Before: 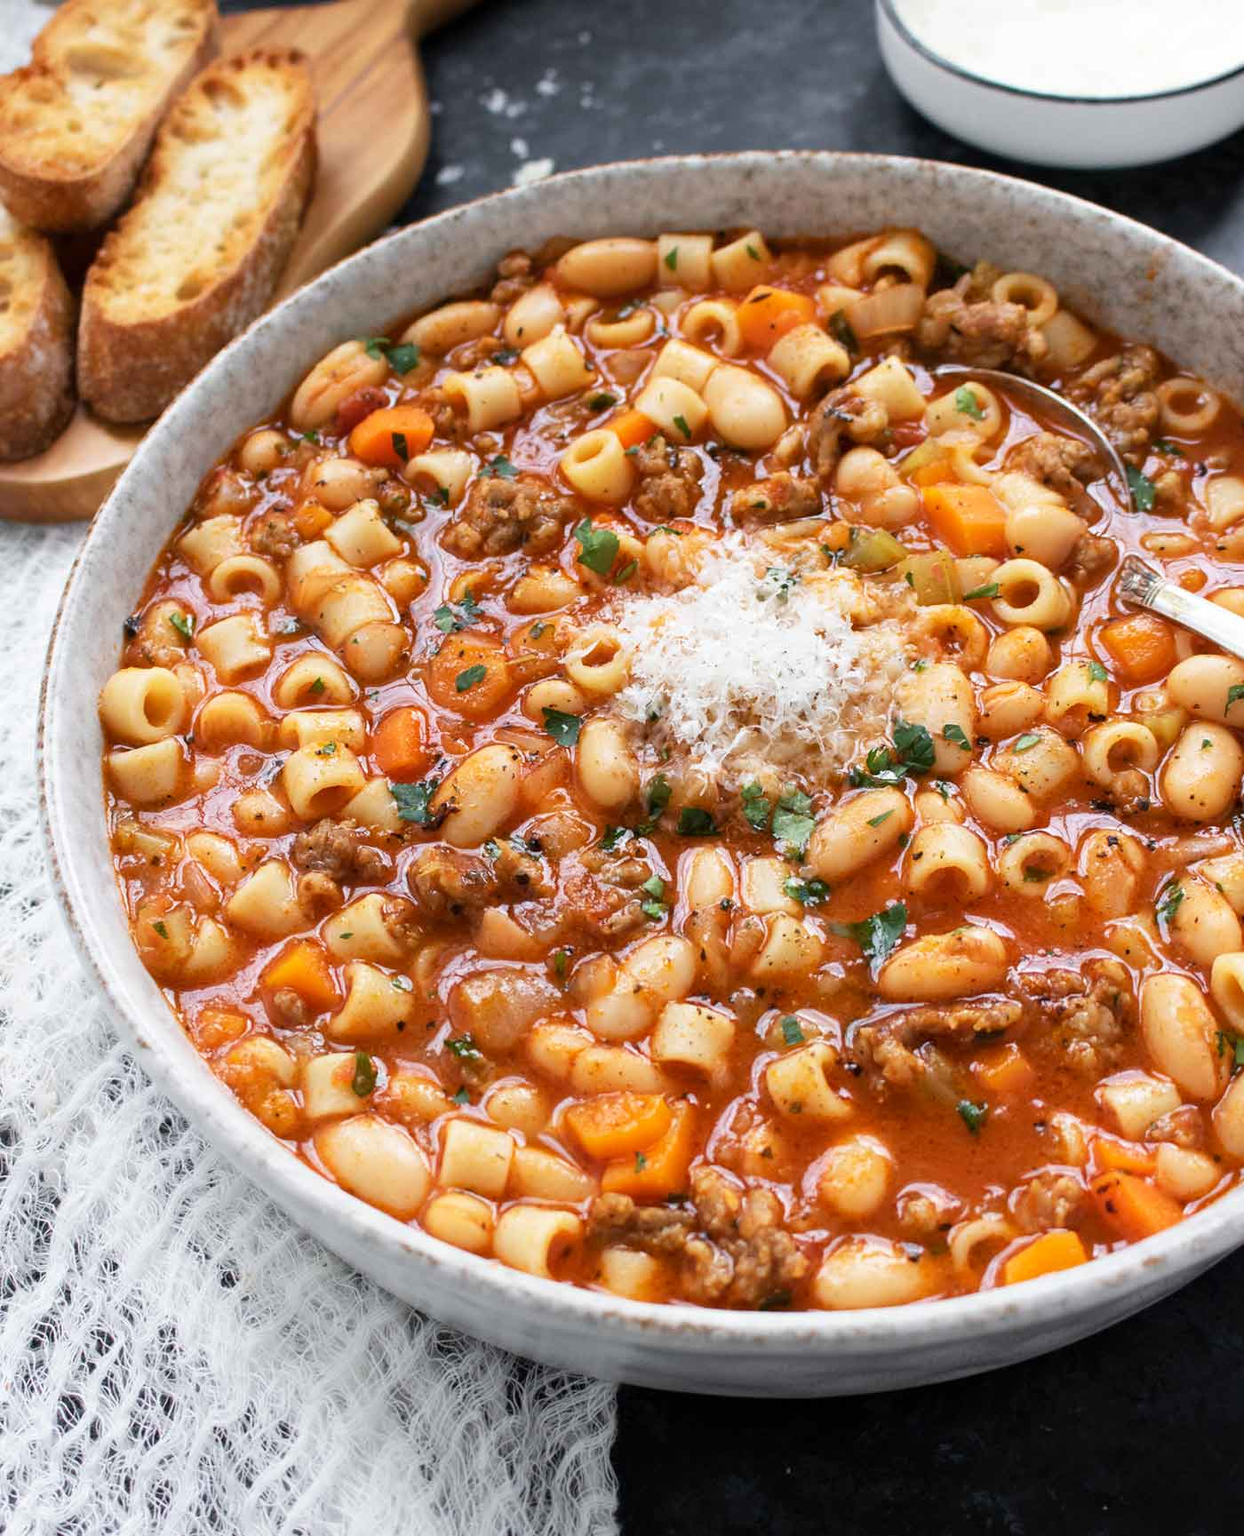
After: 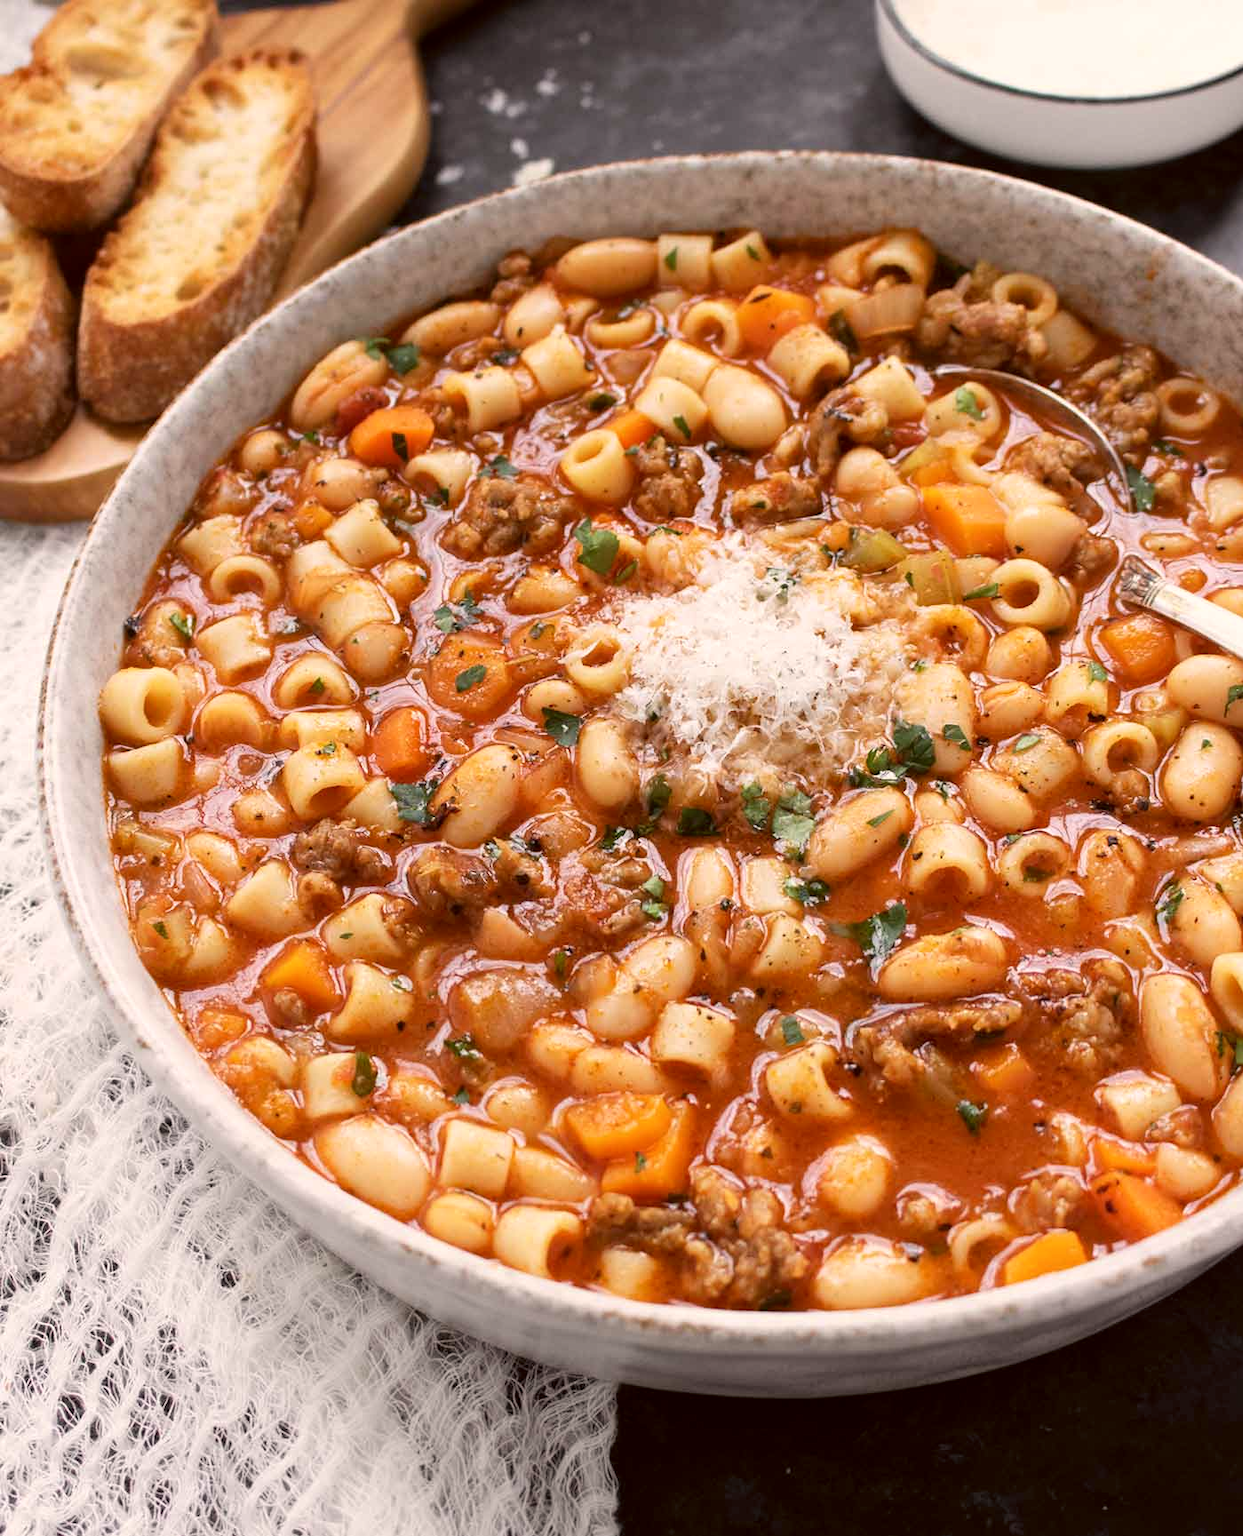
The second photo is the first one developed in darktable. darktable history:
color correction: highlights a* 6.27, highlights b* 8.19, shadows a* 5.94, shadows b* 7.23, saturation 0.9
